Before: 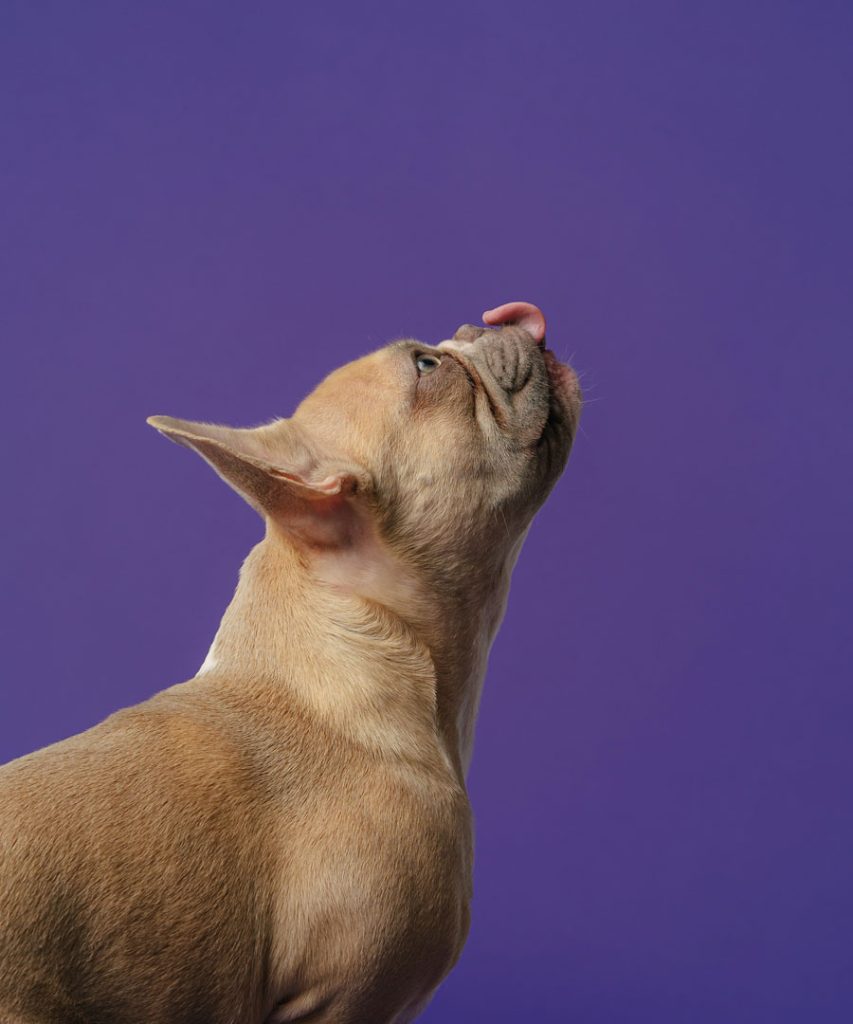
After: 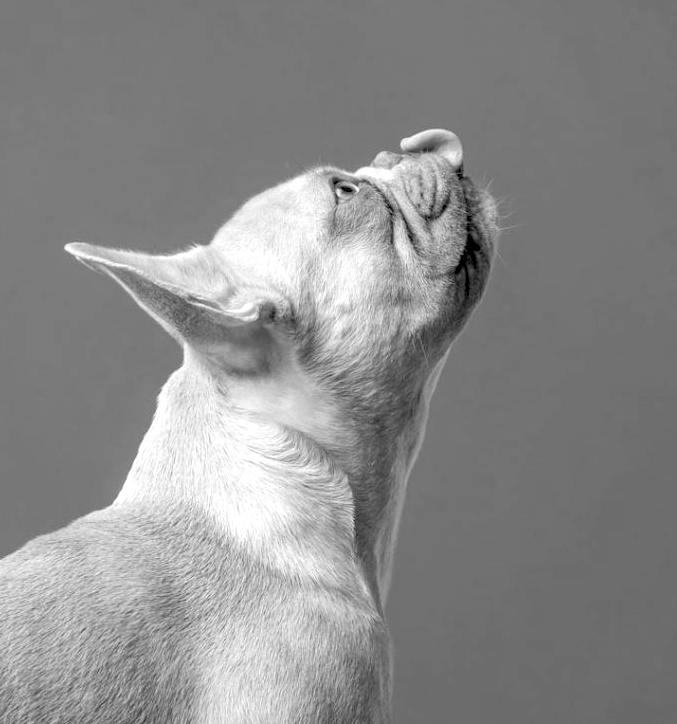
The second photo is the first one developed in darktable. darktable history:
exposure: exposure 1.2 EV, compensate highlight preservation false
local contrast: on, module defaults
rgb levels: preserve colors sum RGB, levels [[0.038, 0.433, 0.934], [0, 0.5, 1], [0, 0.5, 1]]
crop: left 9.712%, top 16.928%, right 10.845%, bottom 12.332%
monochrome: on, module defaults
